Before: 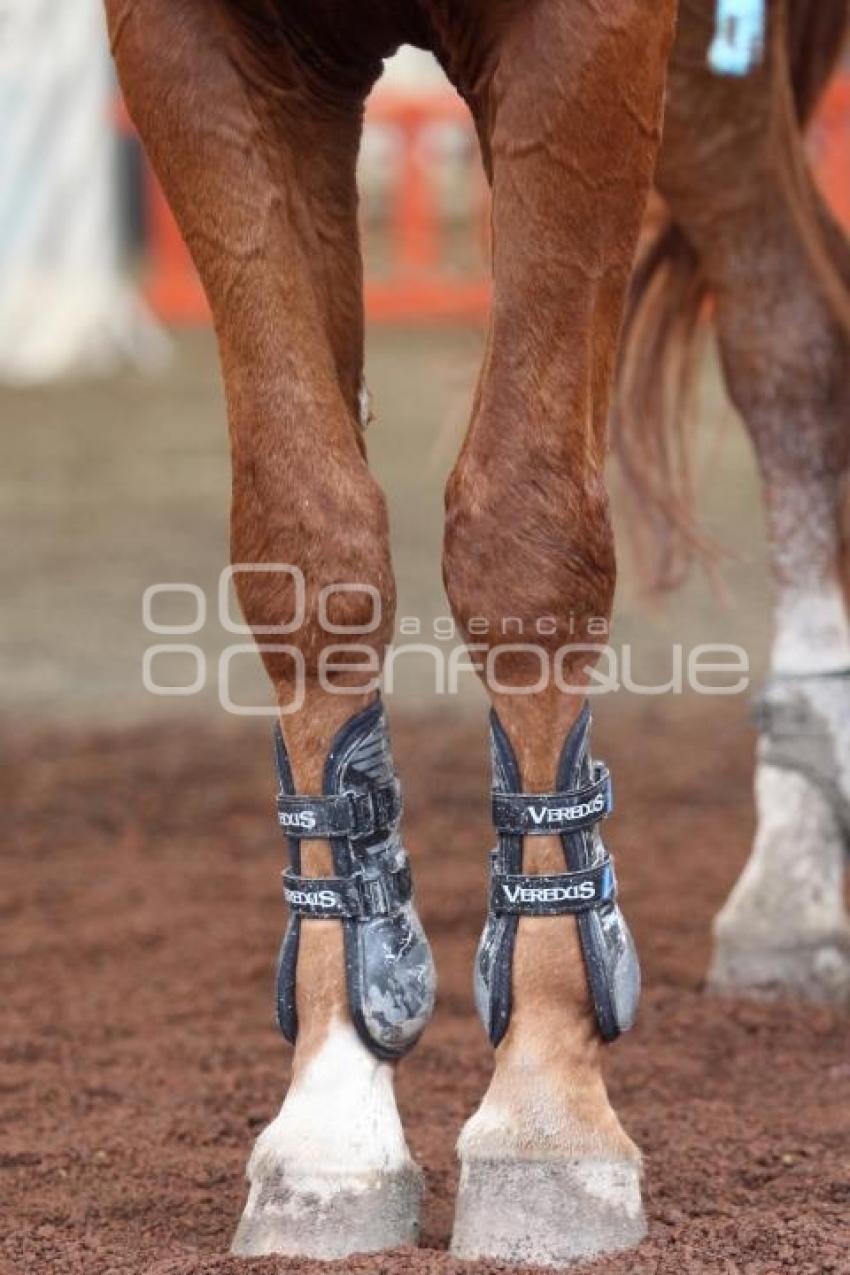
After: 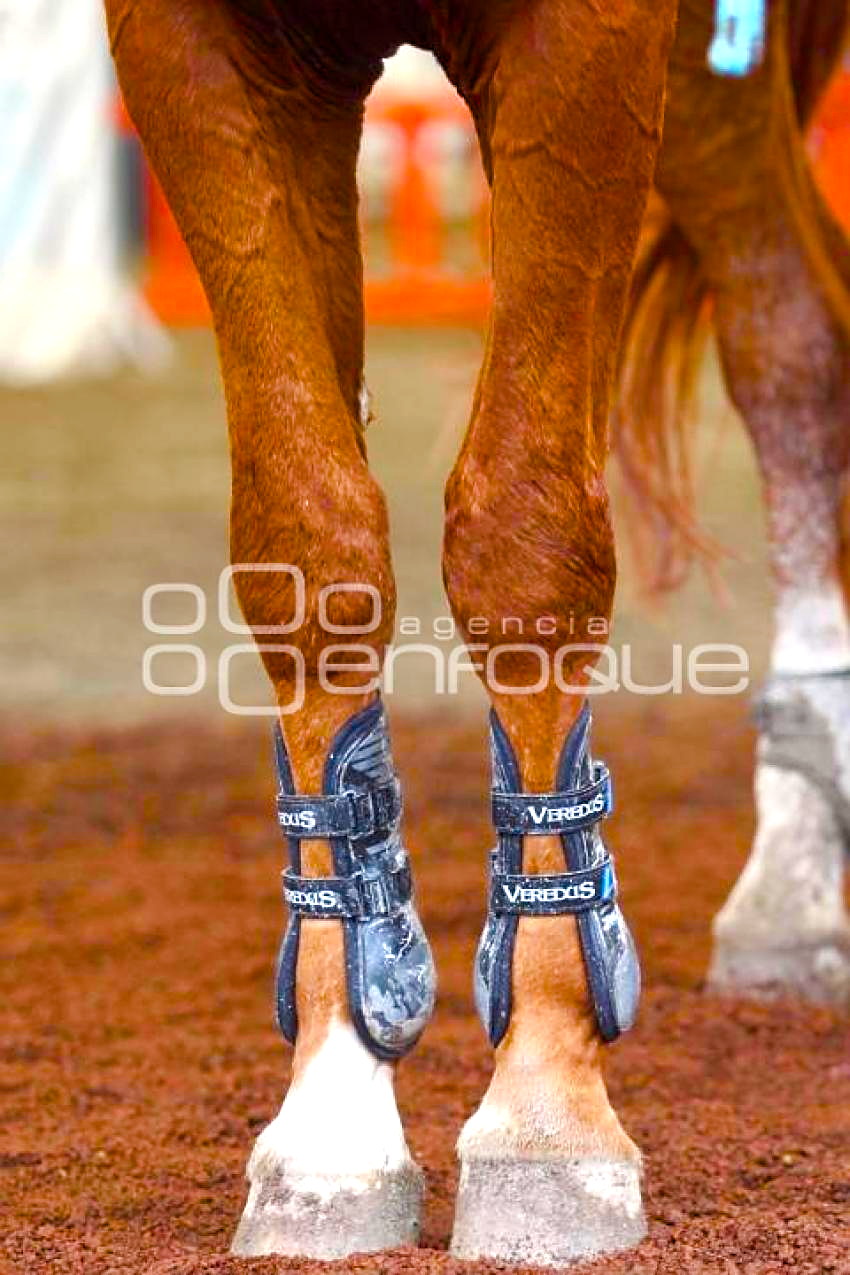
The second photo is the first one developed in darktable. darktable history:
sharpen: on, module defaults
color balance rgb: linear chroma grading › shadows 10%, linear chroma grading › highlights 10%, linear chroma grading › global chroma 15%, linear chroma grading › mid-tones 15%, perceptual saturation grading › global saturation 40%, perceptual saturation grading › highlights -25%, perceptual saturation grading › mid-tones 35%, perceptual saturation grading › shadows 35%, perceptual brilliance grading › global brilliance 11.29%, global vibrance 11.29%
